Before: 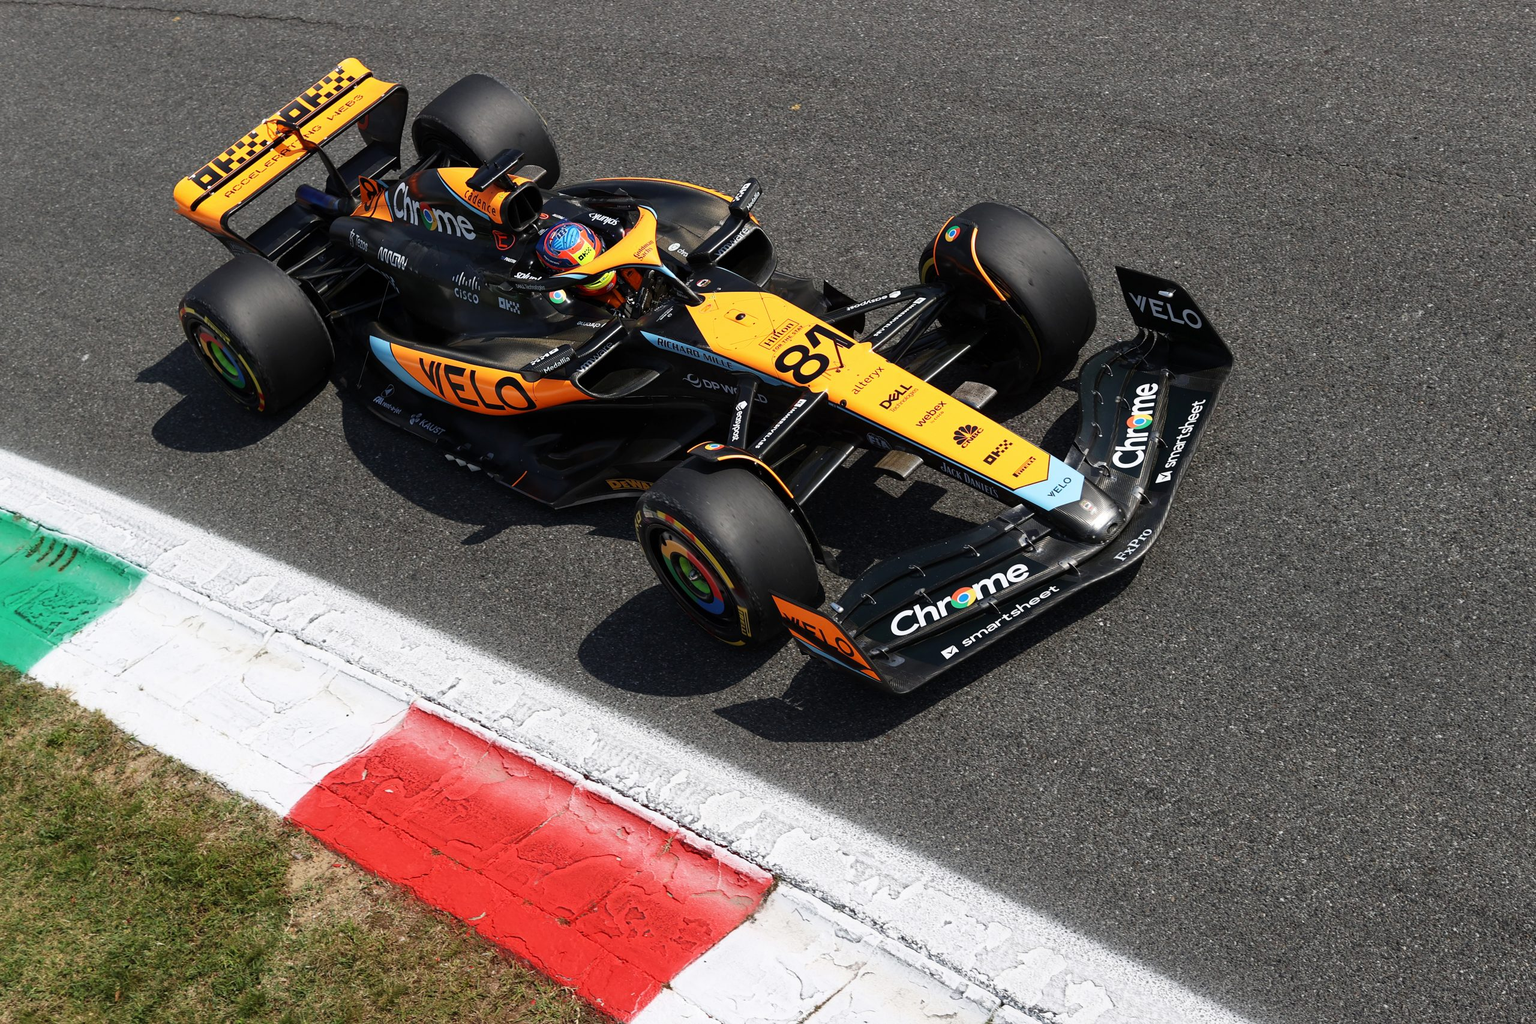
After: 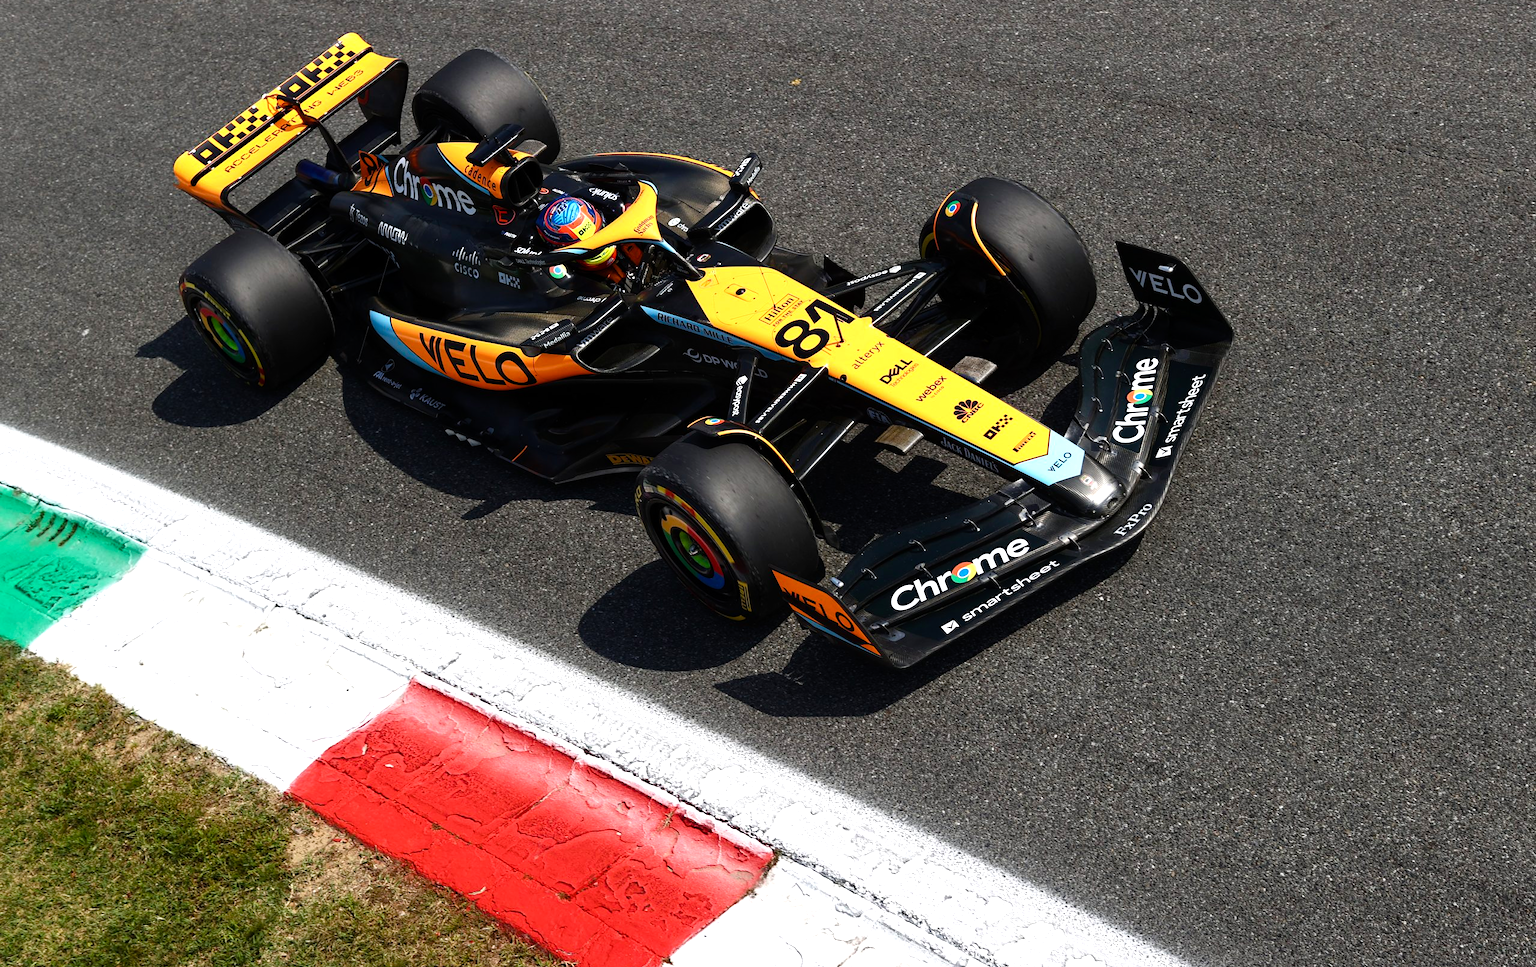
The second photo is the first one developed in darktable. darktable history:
crop and rotate: top 2.479%, bottom 3.018%
tone equalizer: on, module defaults
color balance rgb: shadows lift › luminance -20%, power › hue 72.24°, highlights gain › luminance 15%, global offset › hue 171.6°, perceptual saturation grading › highlights -15%, perceptual saturation grading › shadows 25%, global vibrance 35%, contrast 10%
